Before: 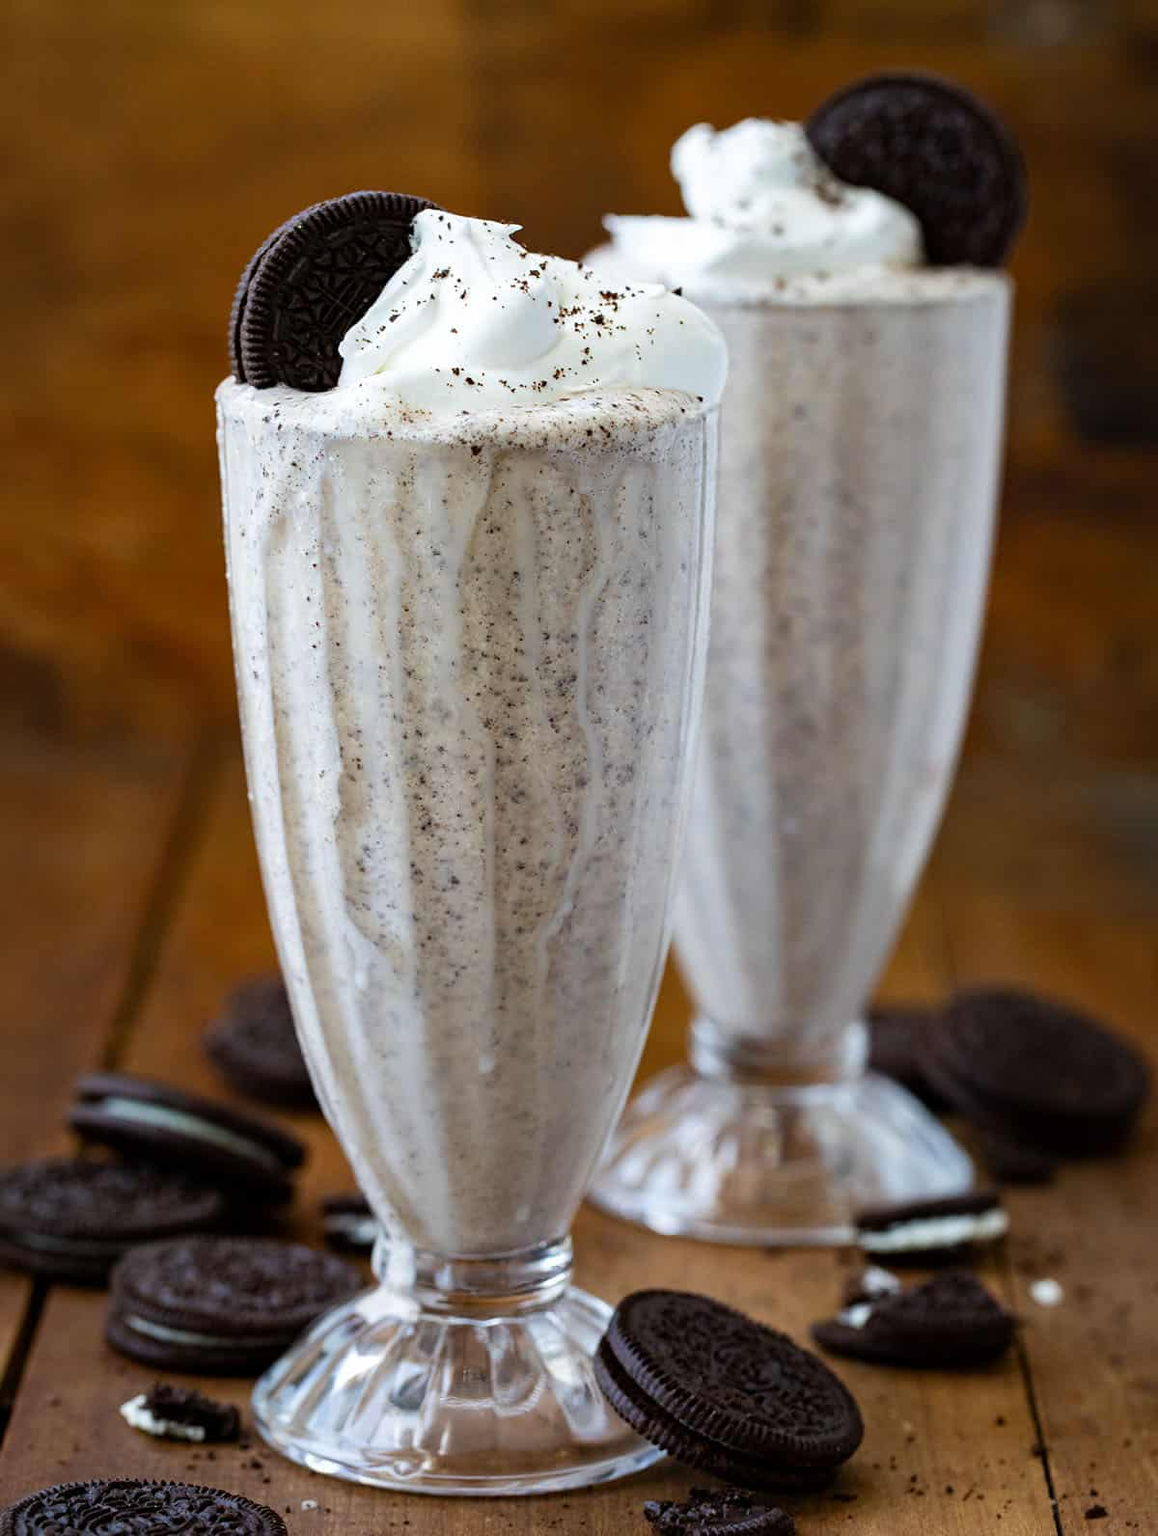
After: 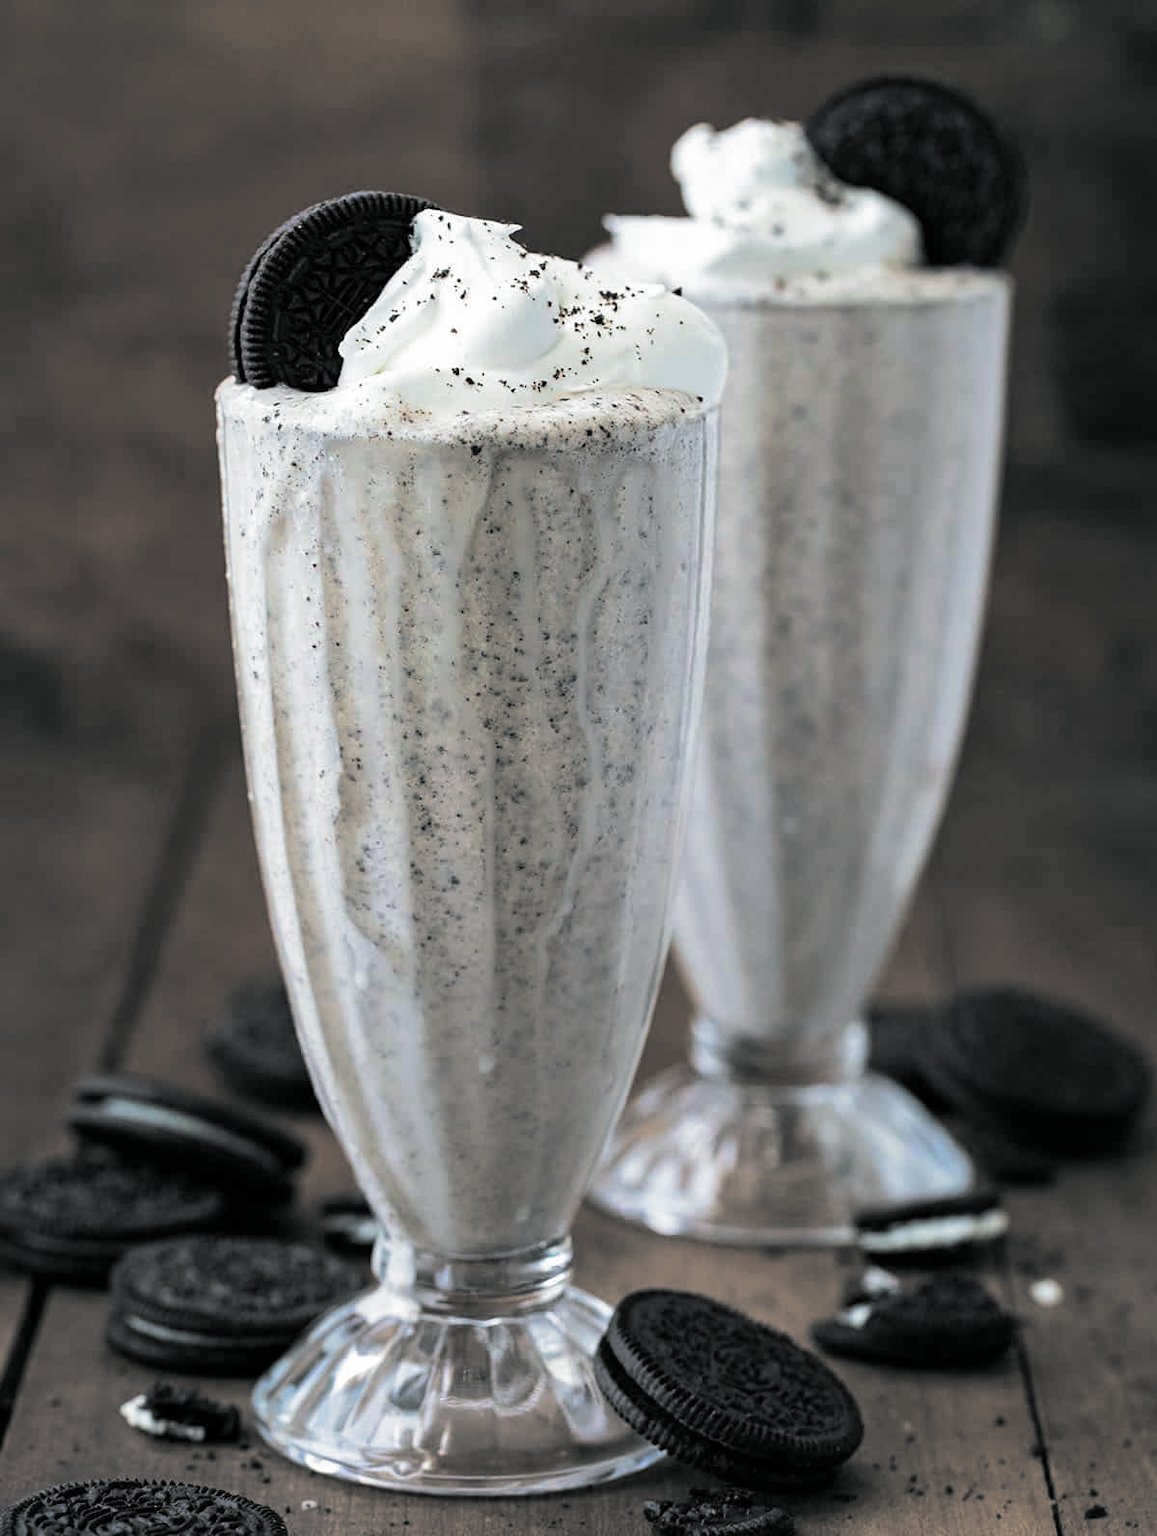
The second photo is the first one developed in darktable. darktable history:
base curve: preserve colors none
split-toning: shadows › hue 190.8°, shadows › saturation 0.05, highlights › hue 54°, highlights › saturation 0.05, compress 0%
